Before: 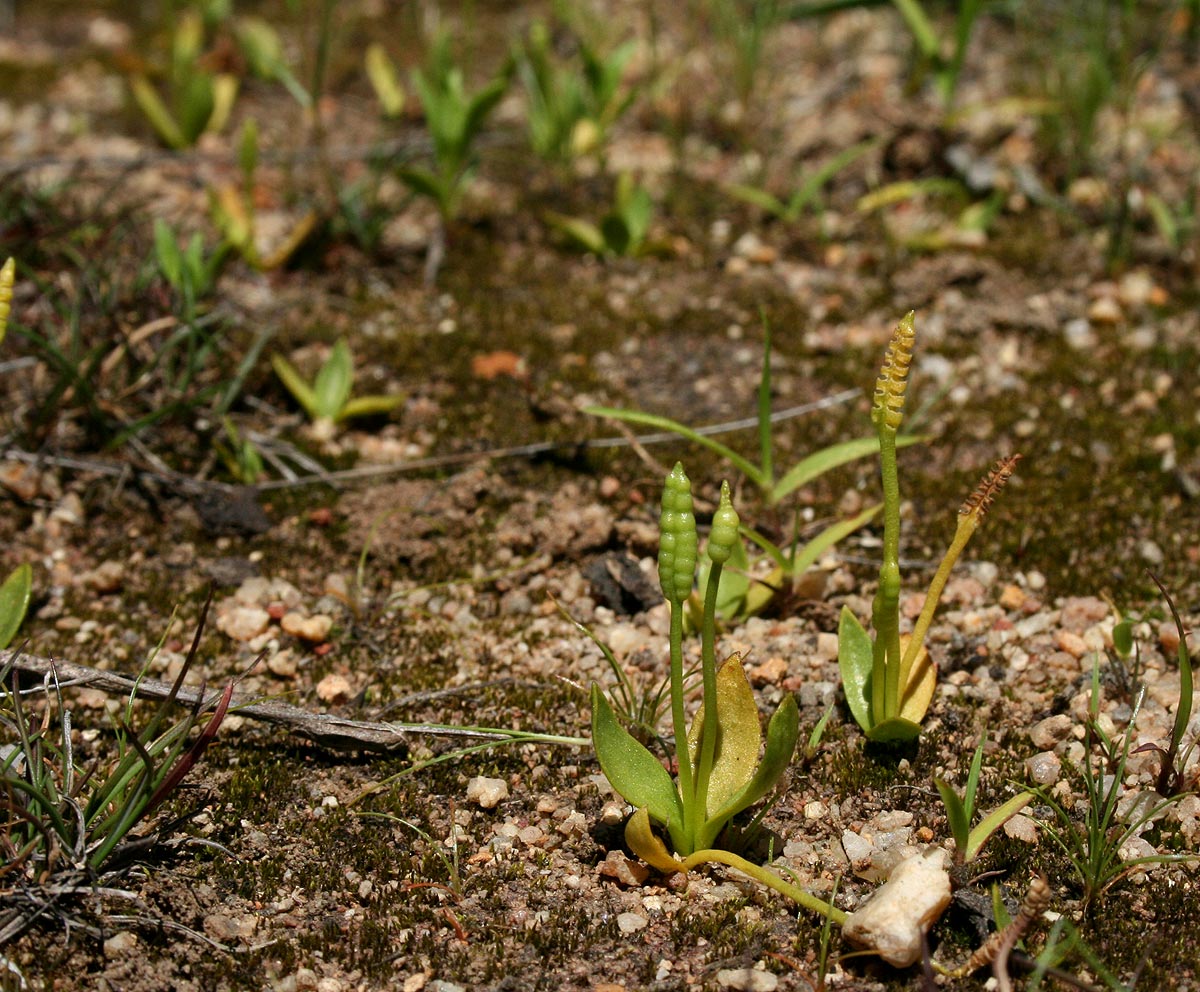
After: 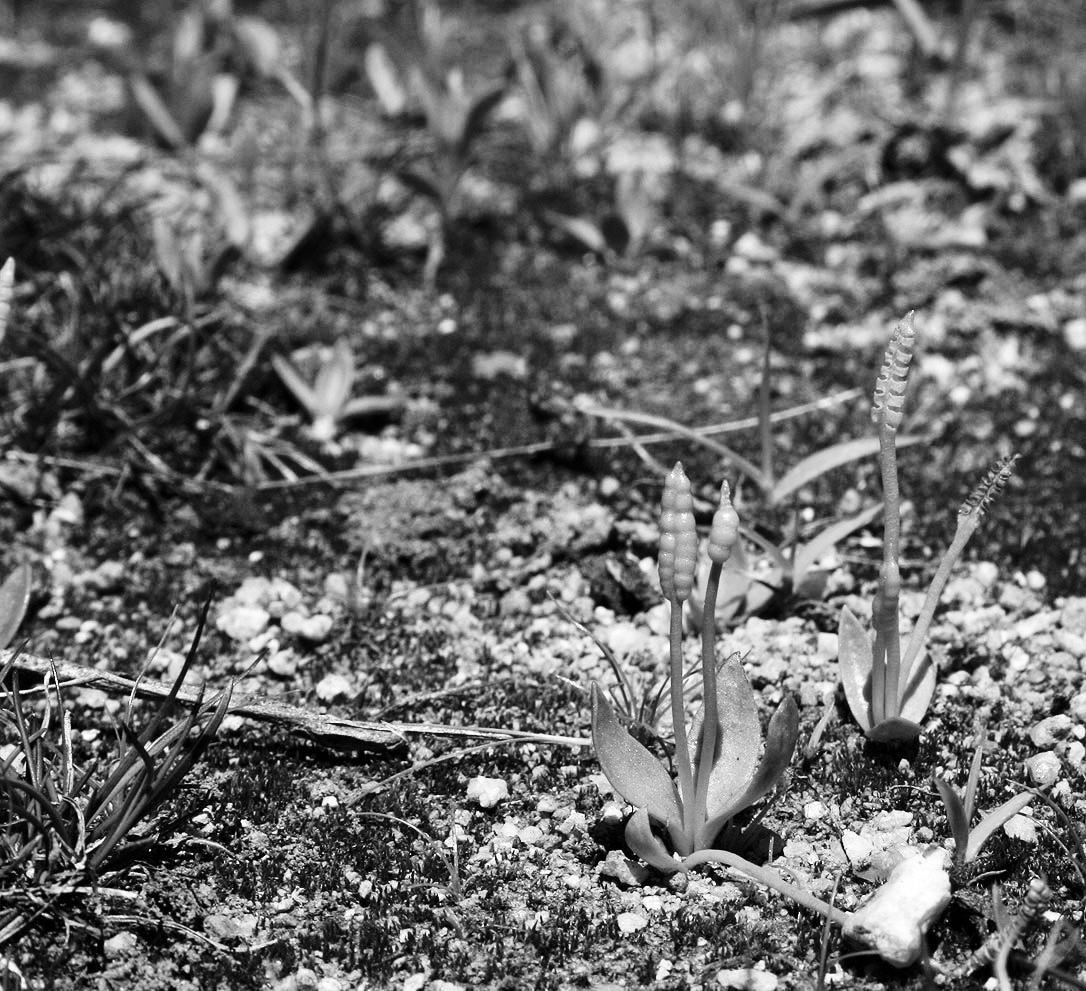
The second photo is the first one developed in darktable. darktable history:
color zones: curves: ch0 [(0, 0.613) (0.01, 0.613) (0.245, 0.448) (0.498, 0.529) (0.642, 0.665) (0.879, 0.777) (0.99, 0.613)]; ch1 [(0, 0) (0.143, 0) (0.286, 0) (0.429, 0) (0.571, 0) (0.714, 0) (0.857, 0)]
base curve: curves: ch0 [(0, 0) (0.028, 0.03) (0.121, 0.232) (0.46, 0.748) (0.859, 0.968) (1, 1)], preserve colors none
crop: right 9.493%, bottom 0.03%
tone equalizer: -8 EV -0.389 EV, -7 EV -0.416 EV, -6 EV -0.336 EV, -5 EV -0.228 EV, -3 EV 0.214 EV, -2 EV 0.347 EV, -1 EV 0.363 EV, +0 EV 0.387 EV, edges refinement/feathering 500, mask exposure compensation -1.57 EV, preserve details no
